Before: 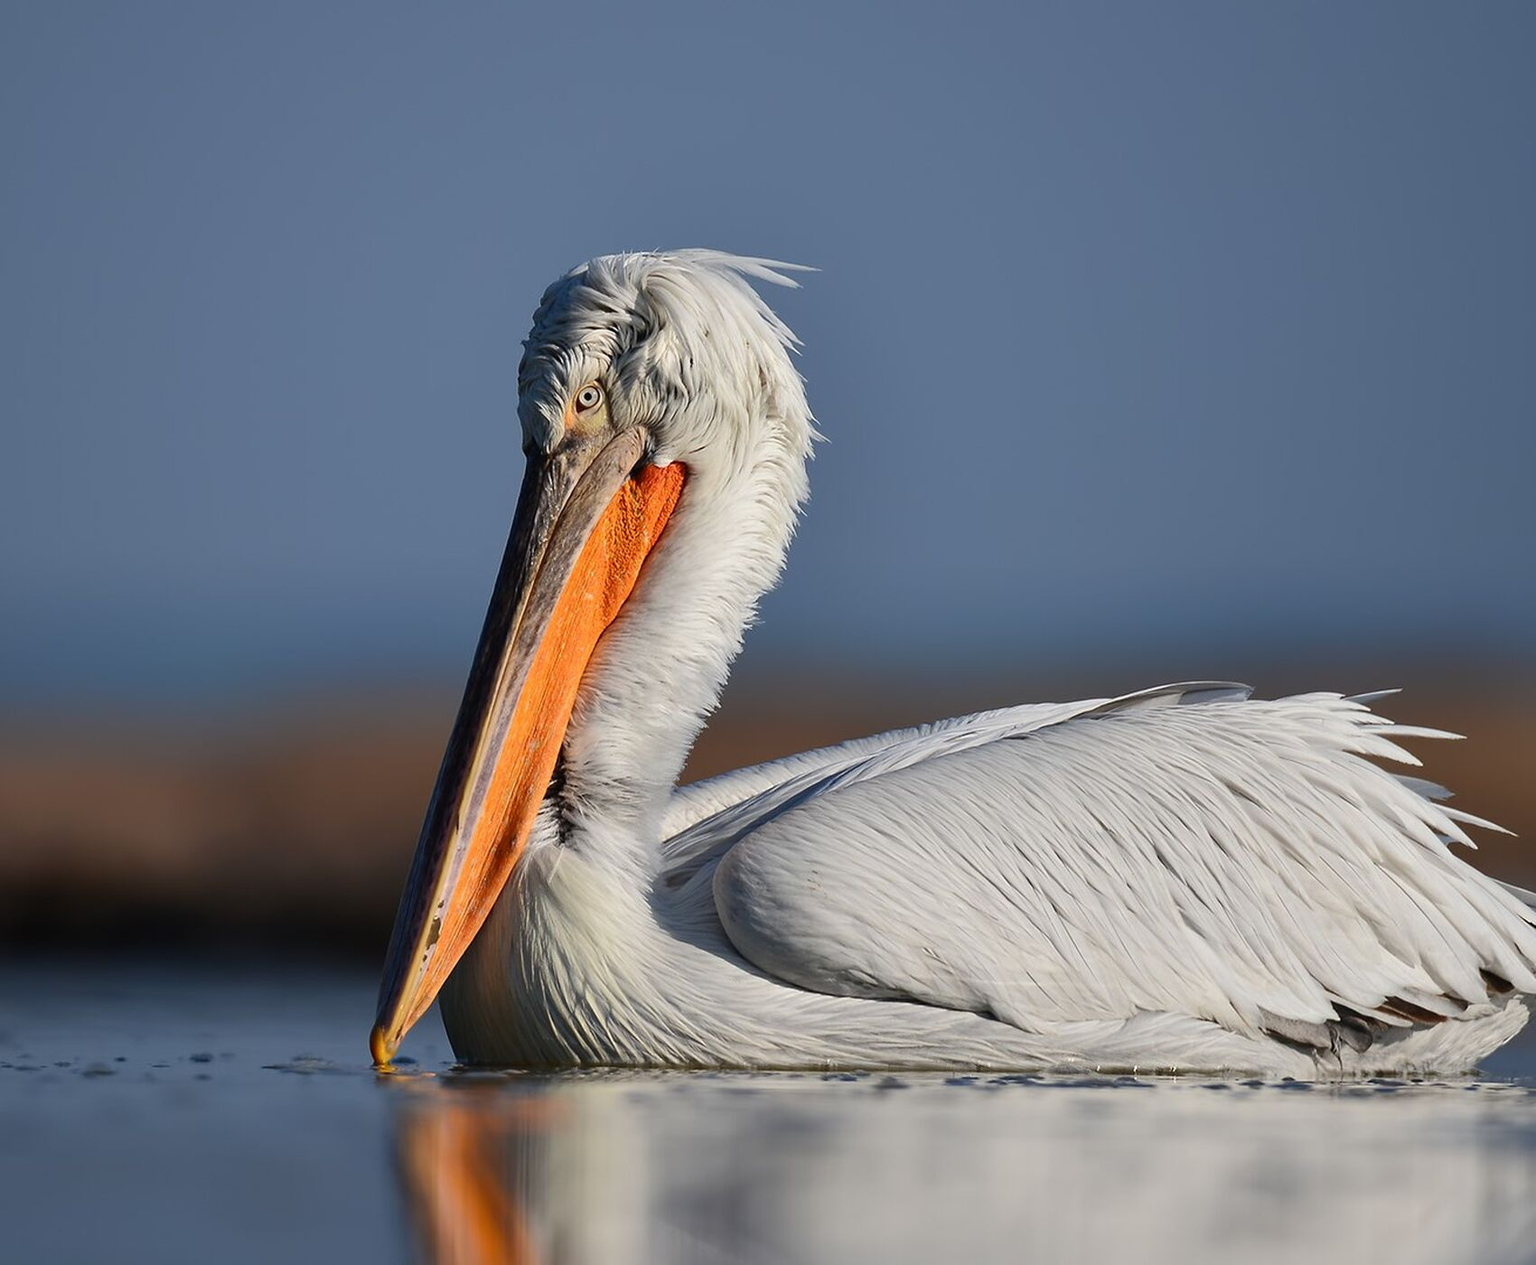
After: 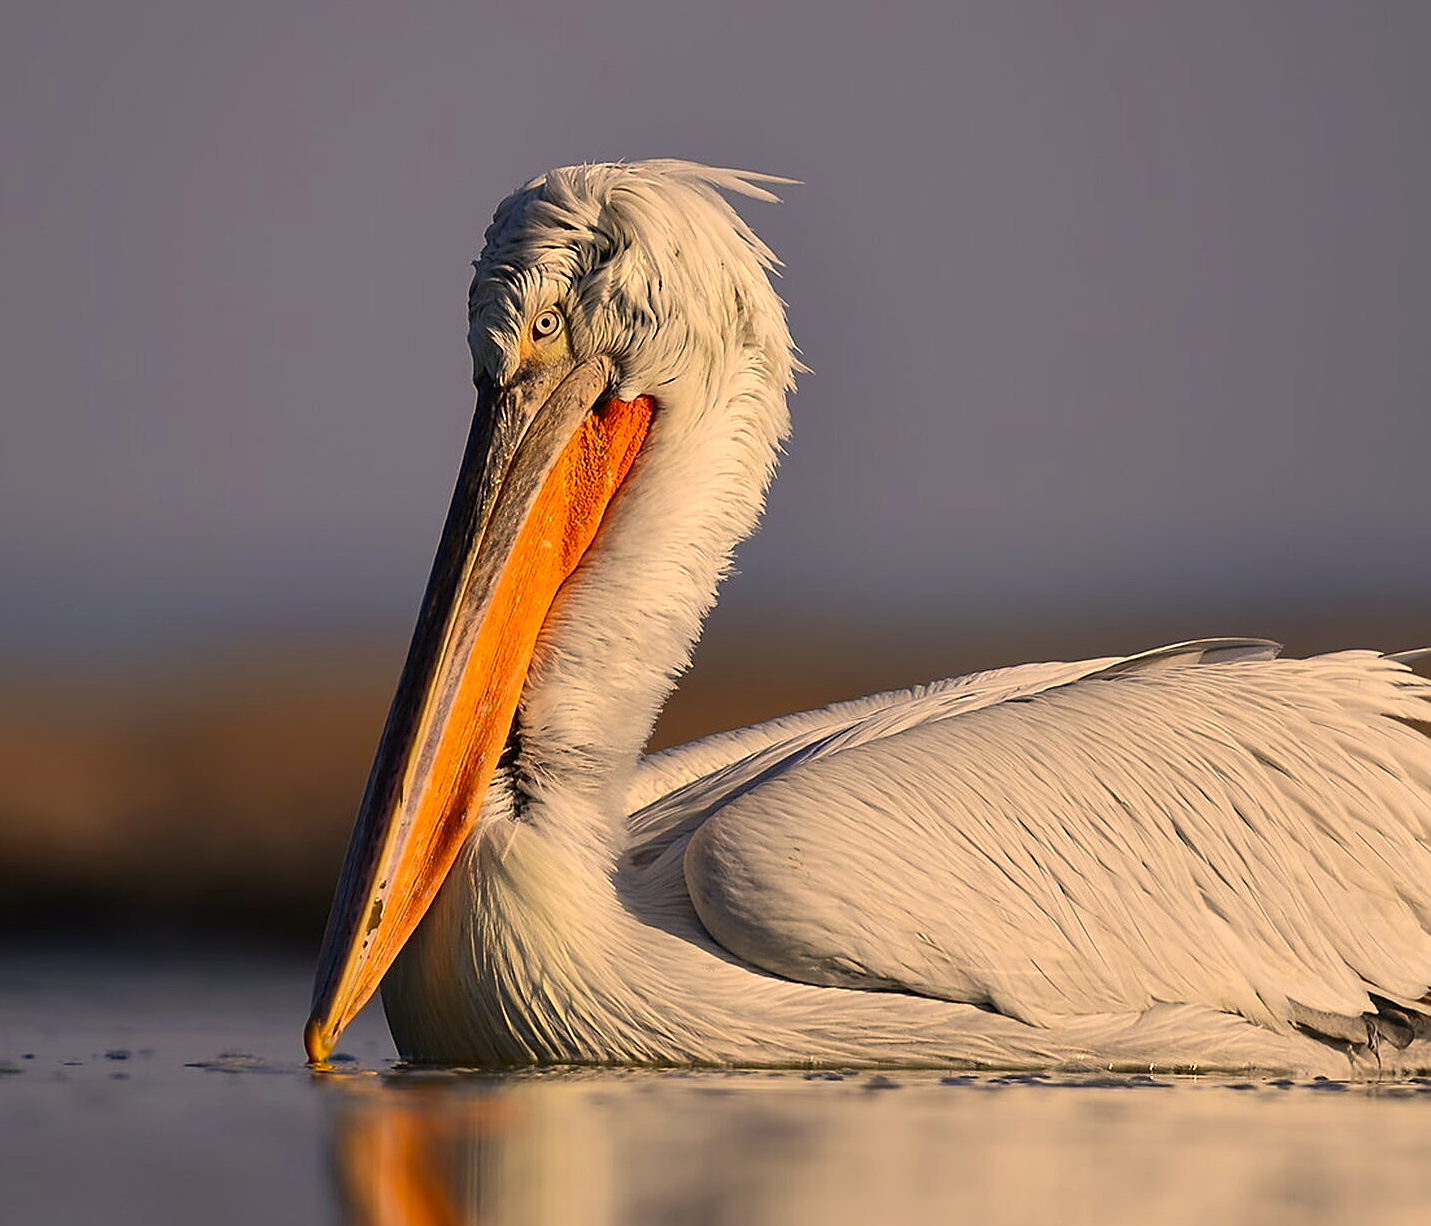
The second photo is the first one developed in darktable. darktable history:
crop: left 6.233%, top 8.332%, right 9.546%, bottom 4.084%
color correction: highlights a* 14.91, highlights b* 30.84
sharpen: on, module defaults
